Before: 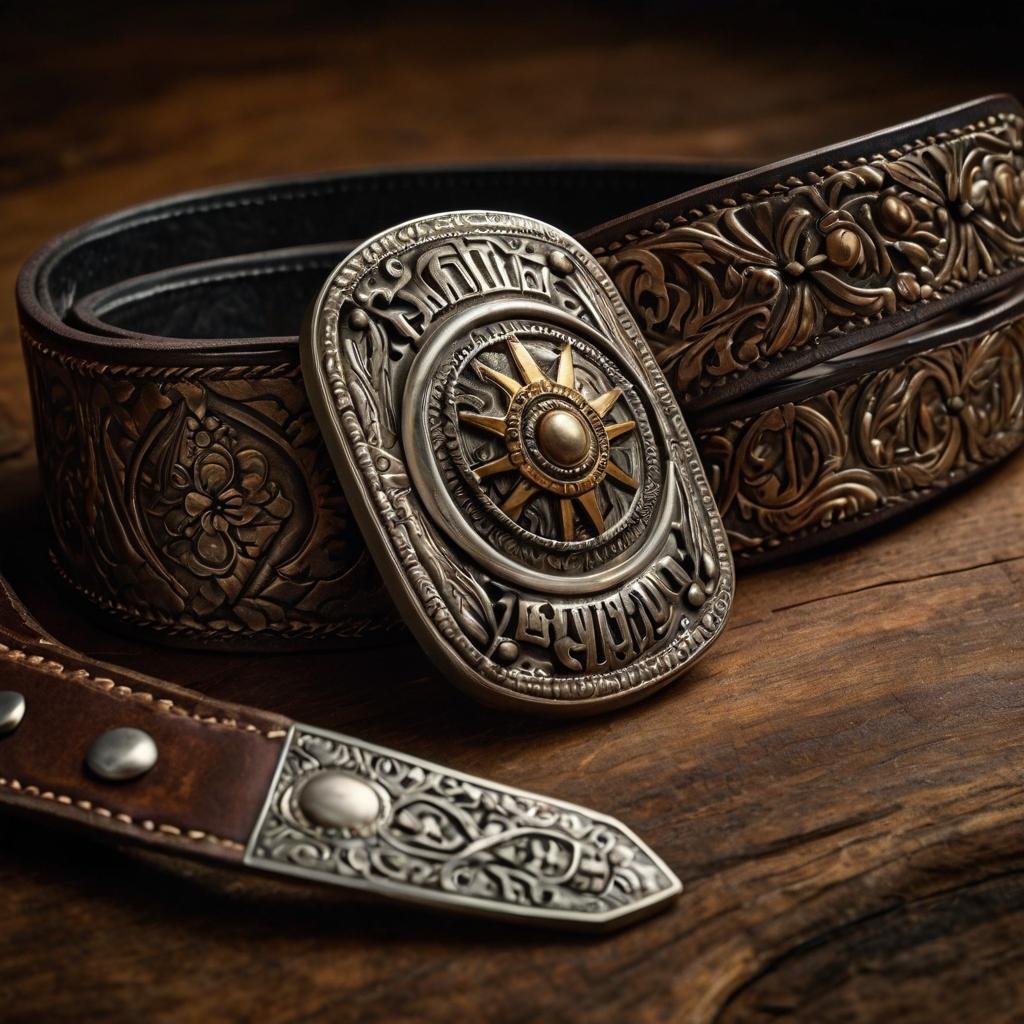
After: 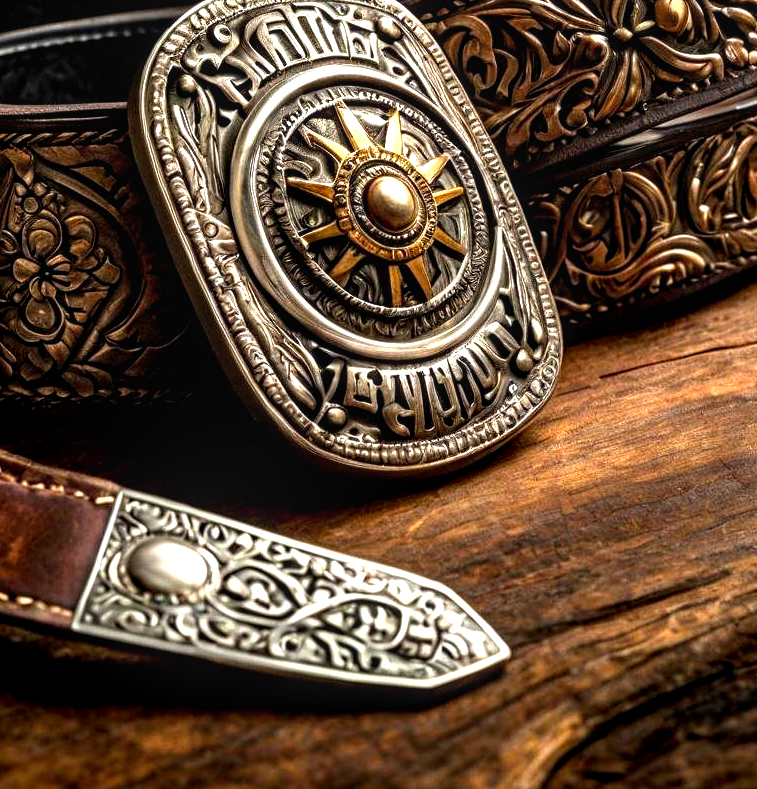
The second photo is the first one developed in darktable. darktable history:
local contrast: on, module defaults
exposure: black level correction 0.001, exposure 1.05 EV, compensate exposure bias true, compensate highlight preservation false
crop: left 16.871%, top 22.857%, right 9.116%
color balance: lift [0.991, 1, 1, 1], gamma [0.996, 1, 1, 1], input saturation 98.52%, contrast 20.34%, output saturation 103.72%
